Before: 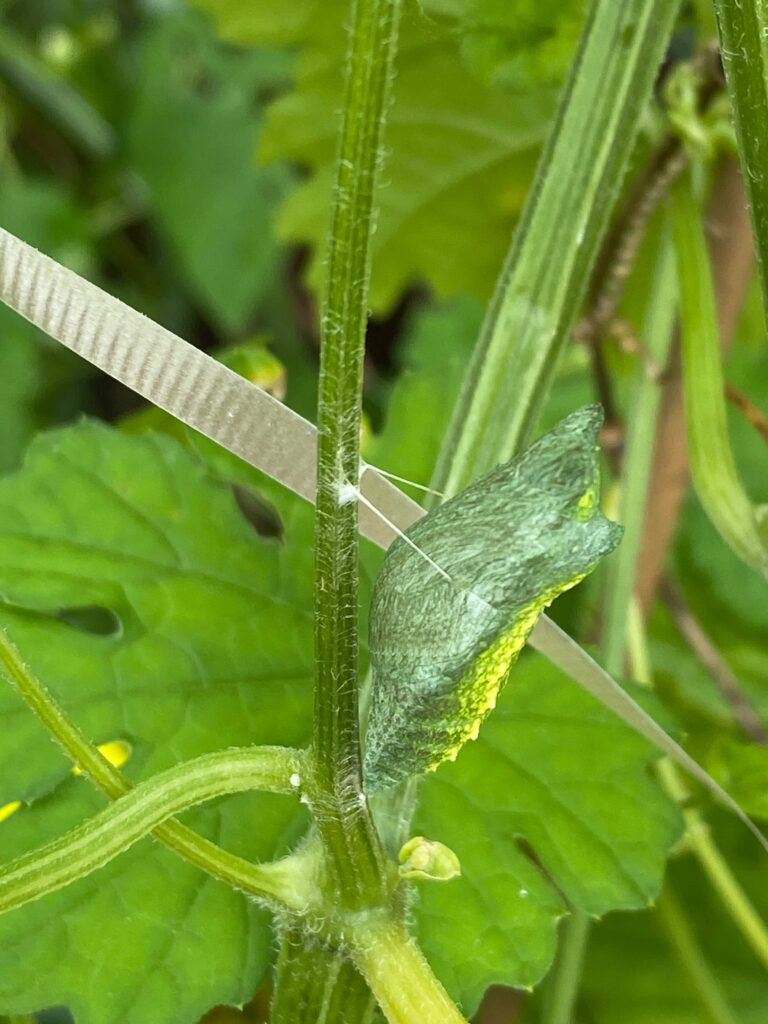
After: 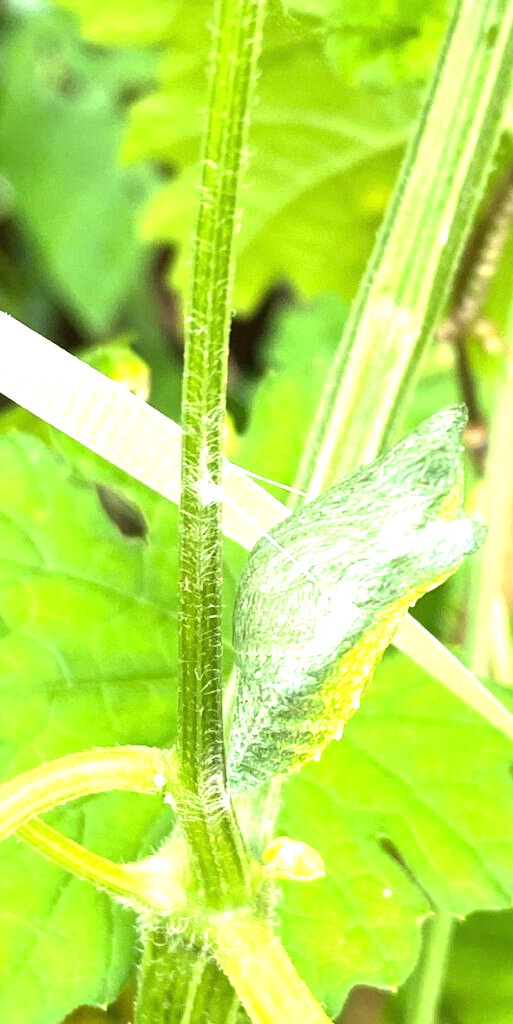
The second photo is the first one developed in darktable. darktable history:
tone equalizer: -8 EV -0.417 EV, -7 EV -0.389 EV, -6 EV -0.333 EV, -5 EV -0.222 EV, -3 EV 0.222 EV, -2 EV 0.333 EV, -1 EV 0.389 EV, +0 EV 0.417 EV, edges refinement/feathering 500, mask exposure compensation -1.57 EV, preserve details no
crop and rotate: left 17.732%, right 15.423%
exposure: black level correction 0, exposure 1.45 EV, compensate exposure bias true, compensate highlight preservation false
